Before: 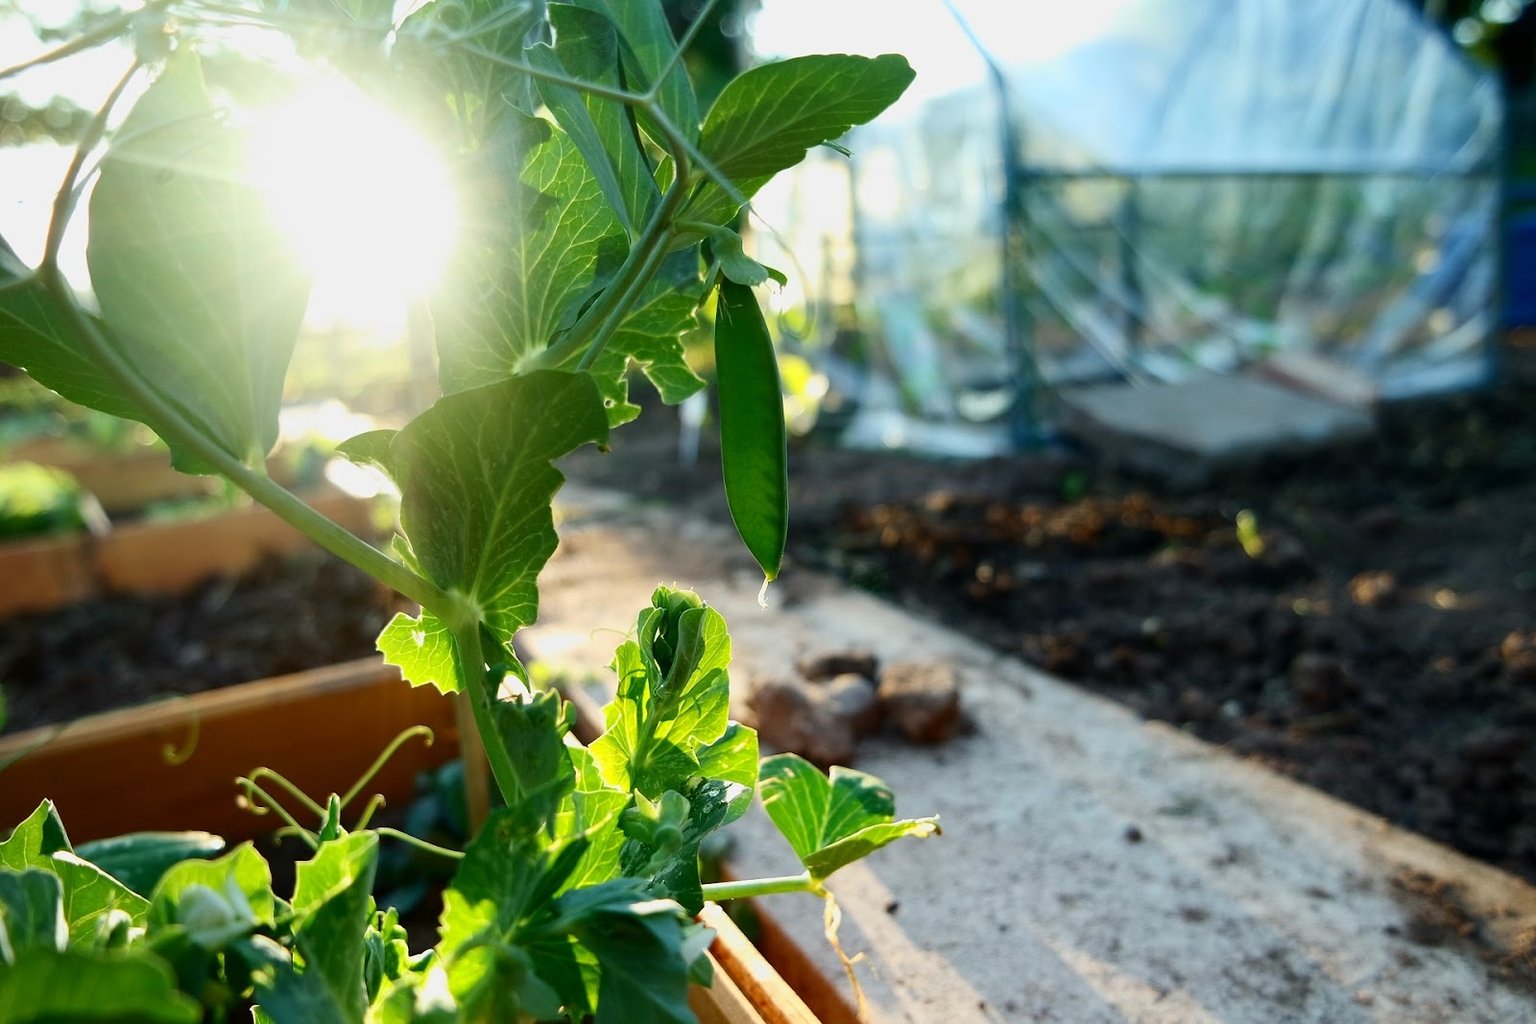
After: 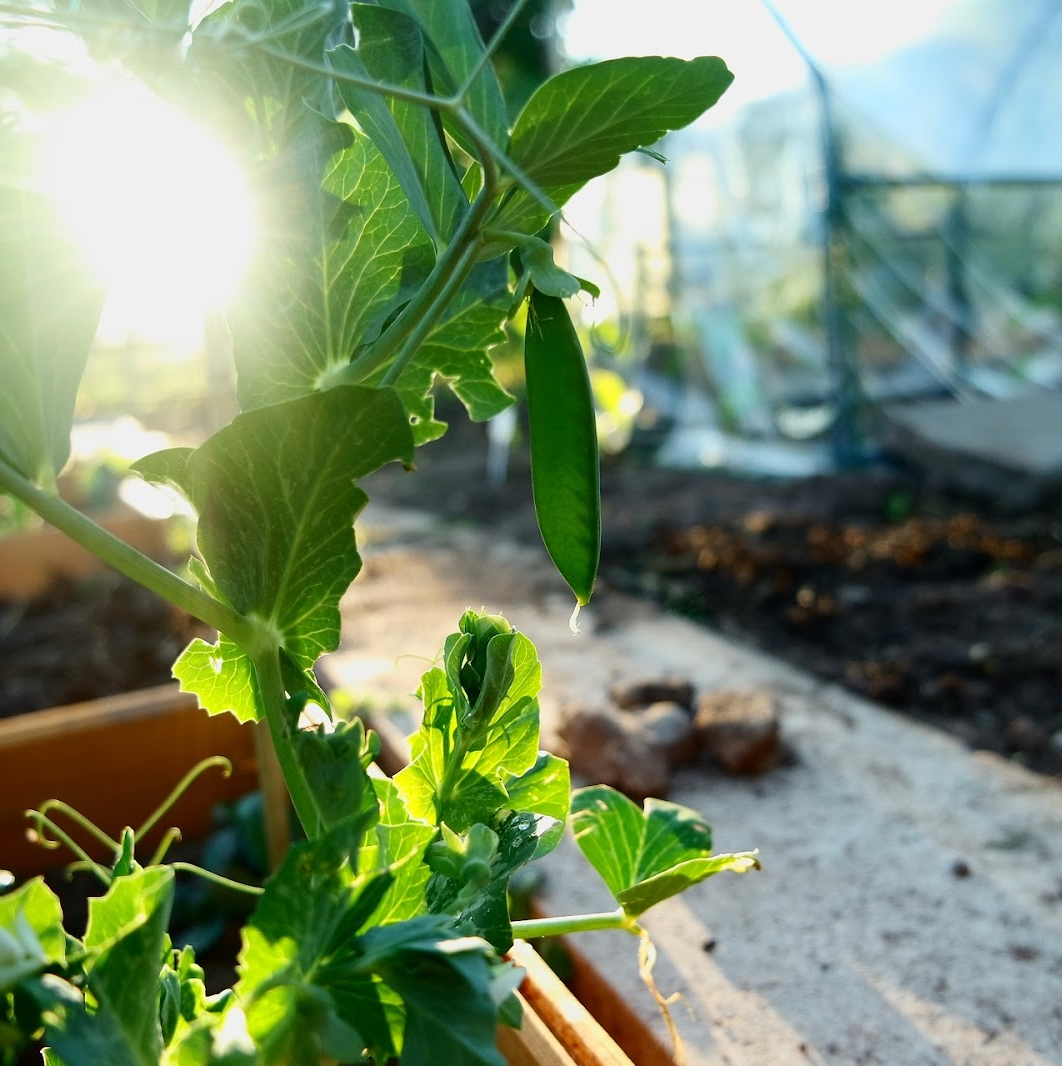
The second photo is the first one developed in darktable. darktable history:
crop and rotate: left 13.805%, right 19.774%
